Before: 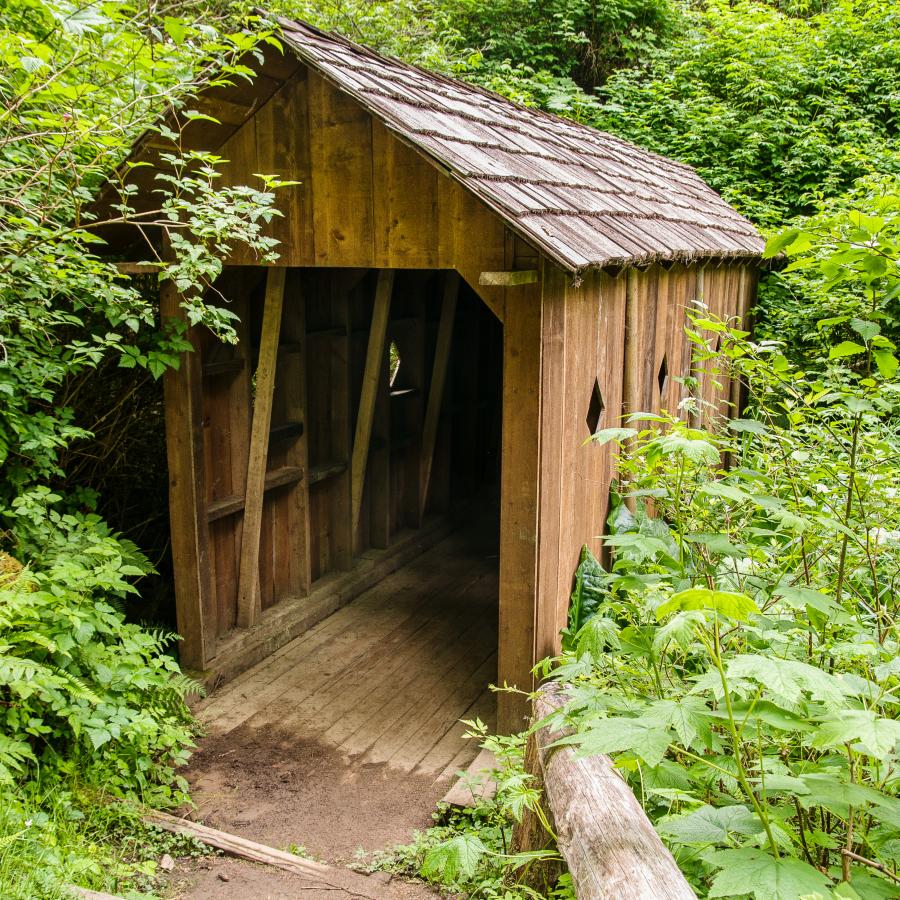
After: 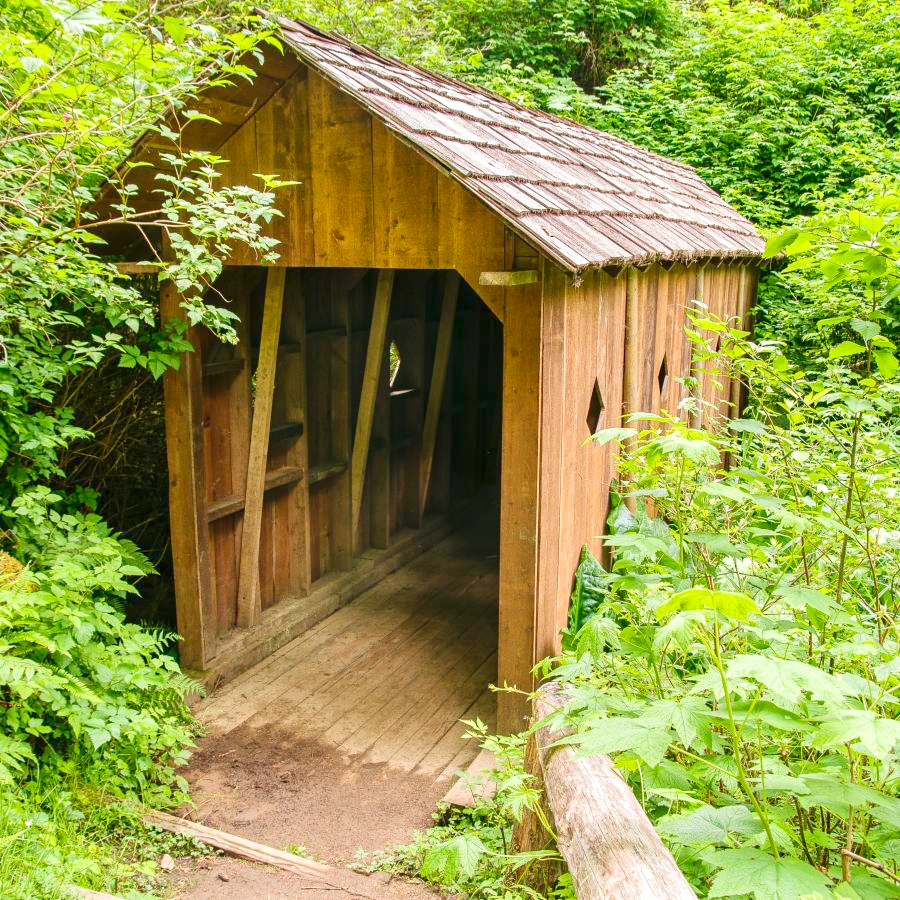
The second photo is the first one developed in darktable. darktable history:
exposure: compensate highlight preservation false
levels: levels [0, 0.397, 0.955]
